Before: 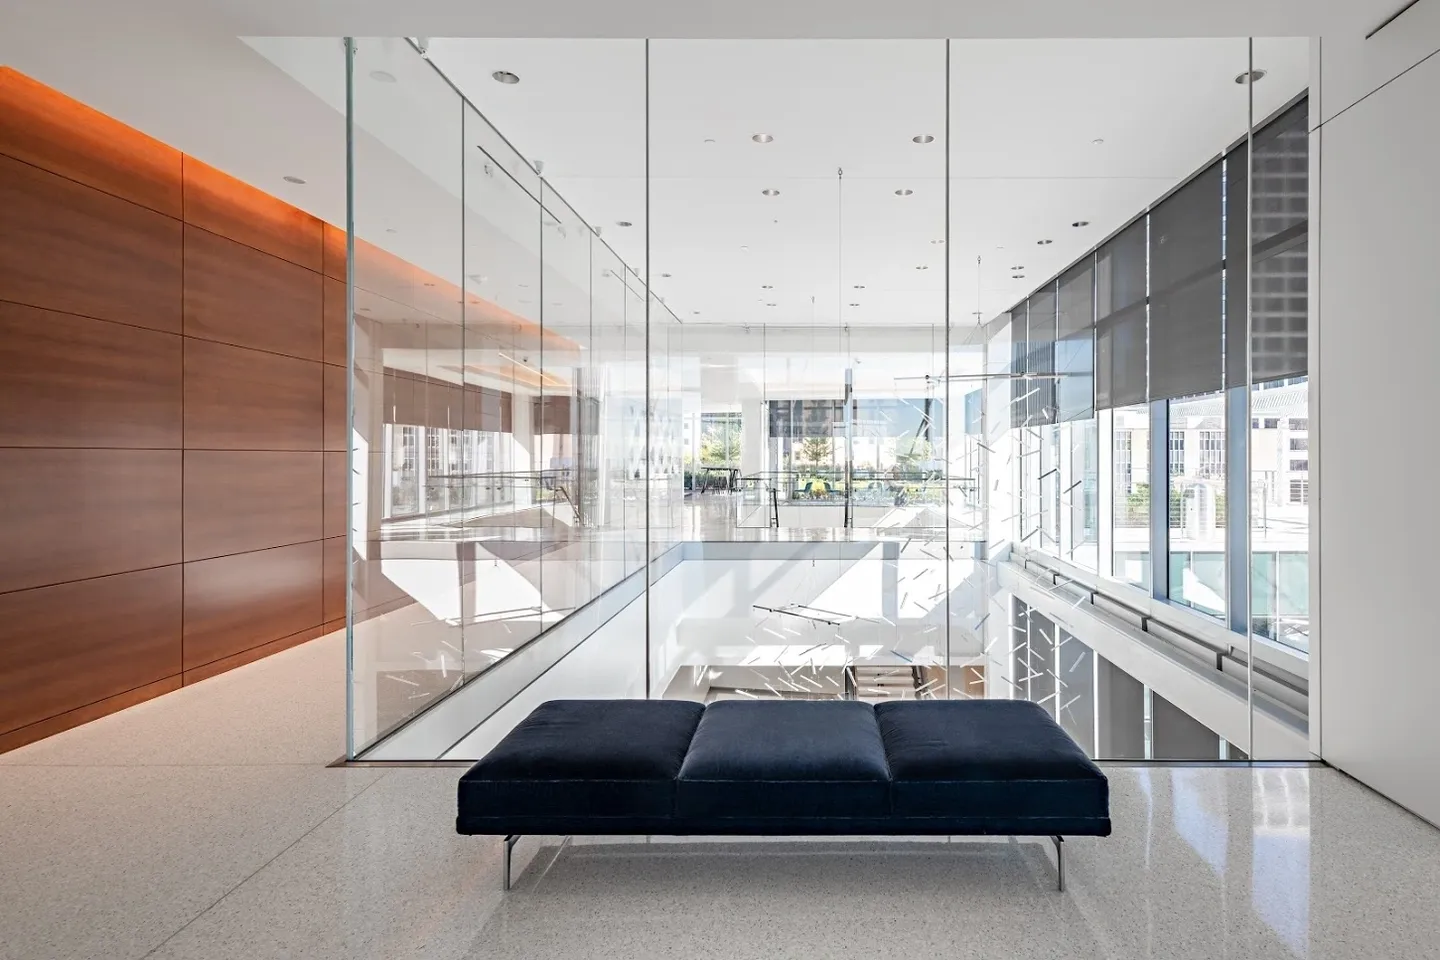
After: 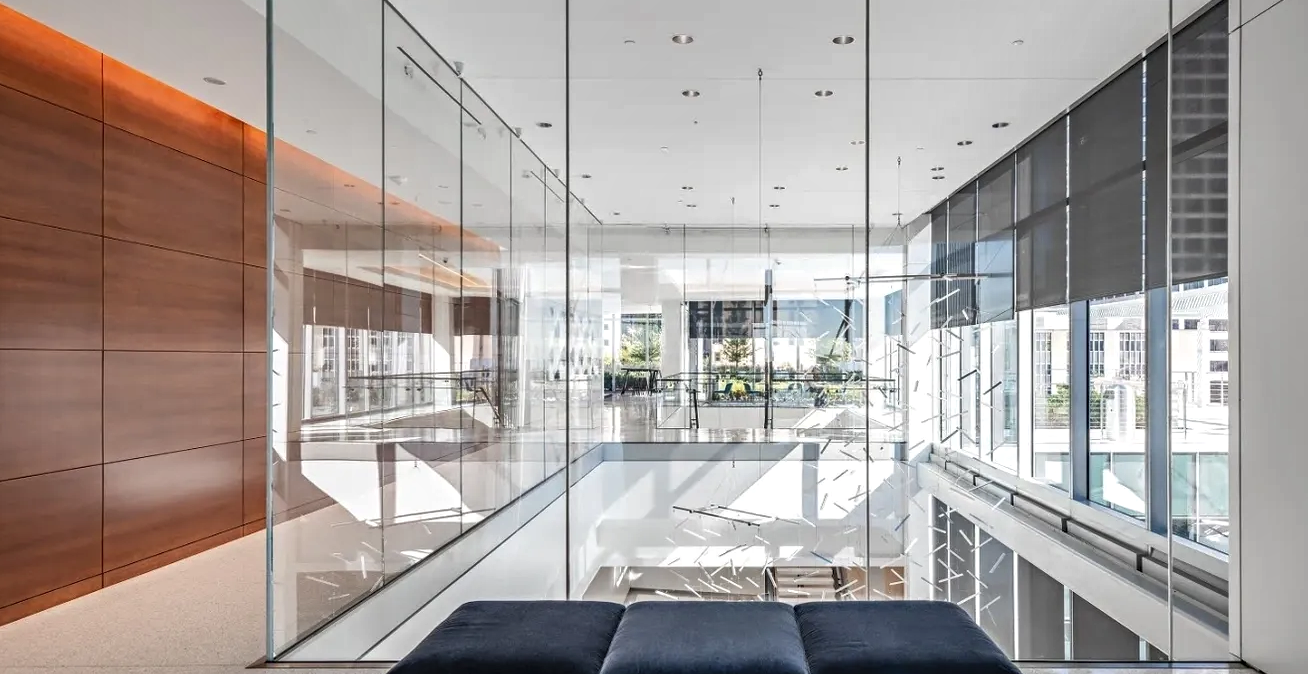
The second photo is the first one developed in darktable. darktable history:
shadows and highlights: low approximation 0.01, soften with gaussian
local contrast: on, module defaults
crop: left 5.596%, top 10.314%, right 3.534%, bottom 19.395%
